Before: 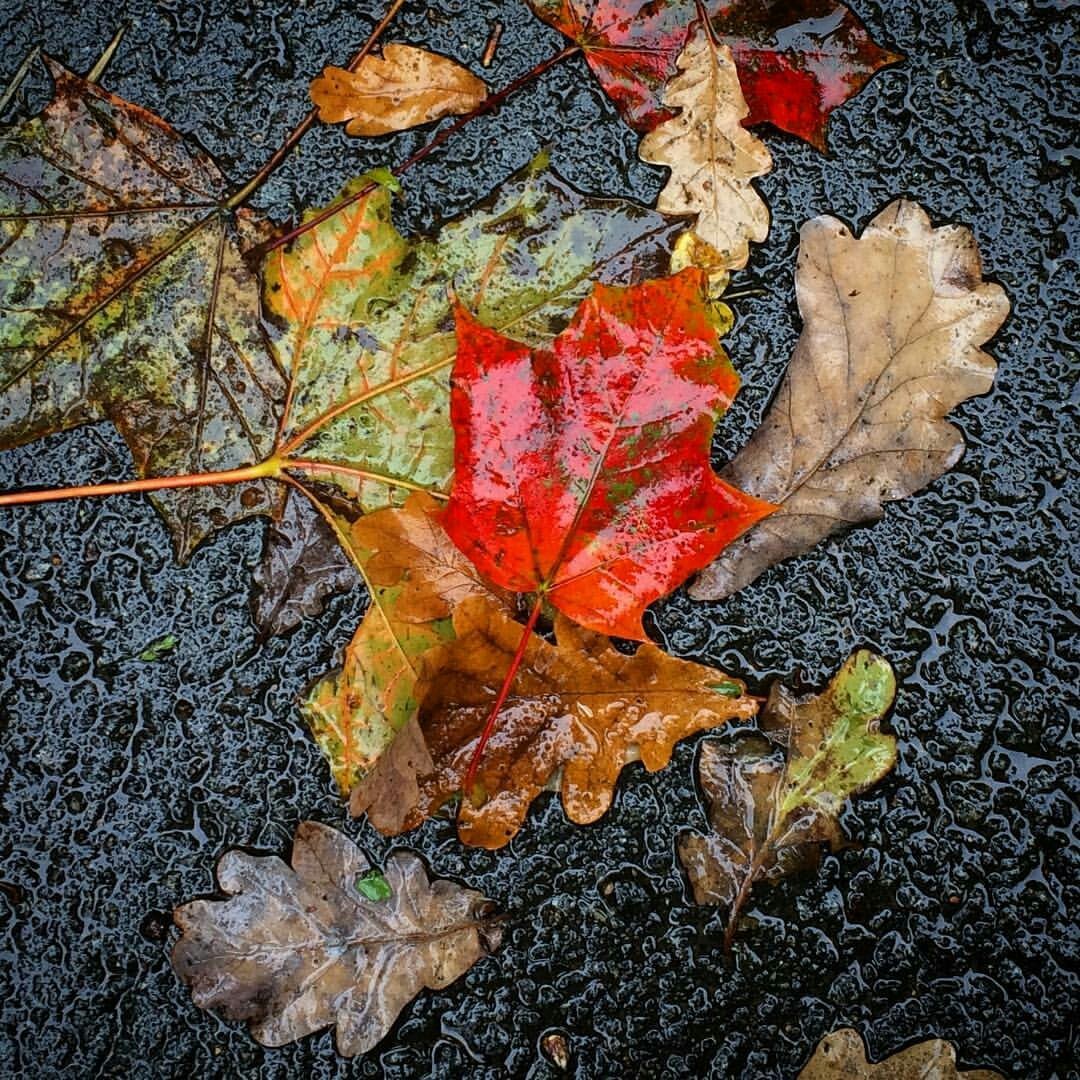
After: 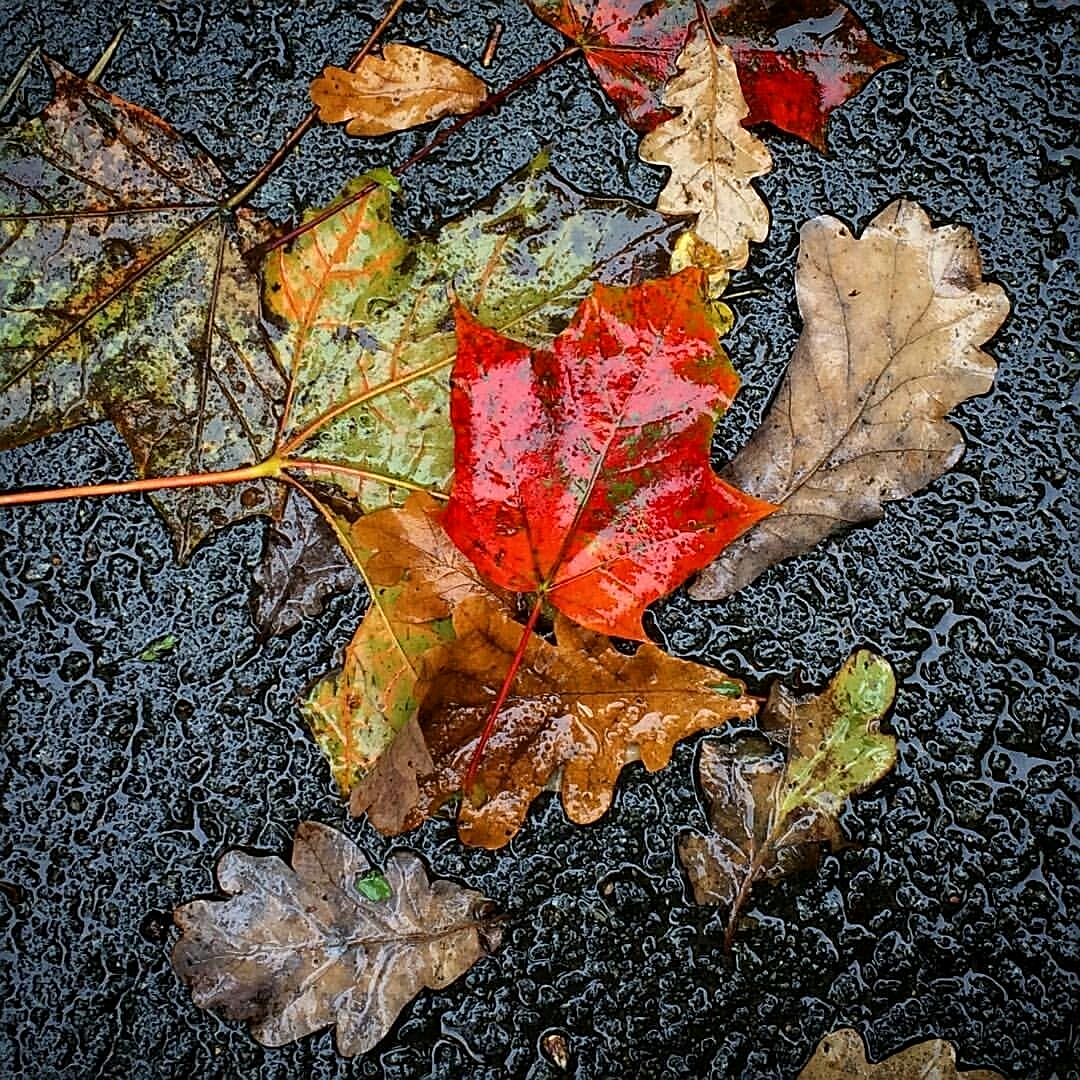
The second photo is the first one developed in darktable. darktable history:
sharpen: on, module defaults
local contrast: mode bilateral grid, contrast 21, coarseness 51, detail 119%, midtone range 0.2
